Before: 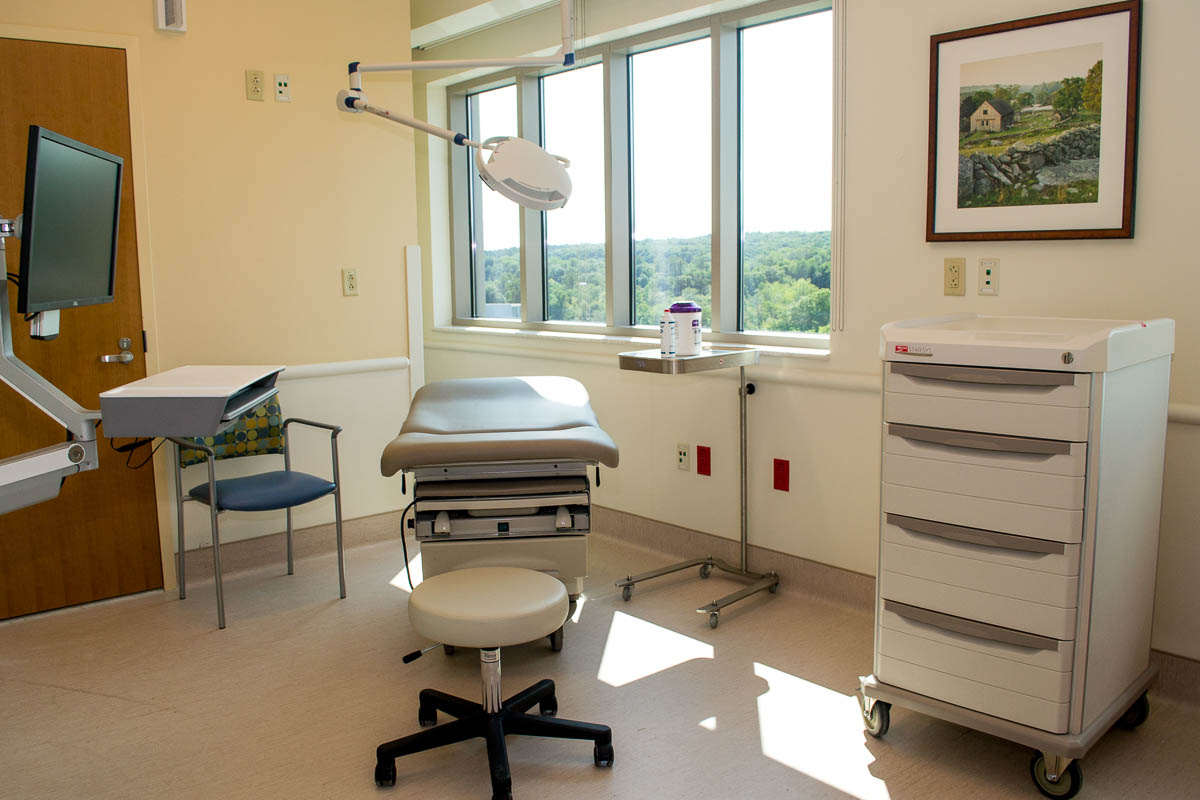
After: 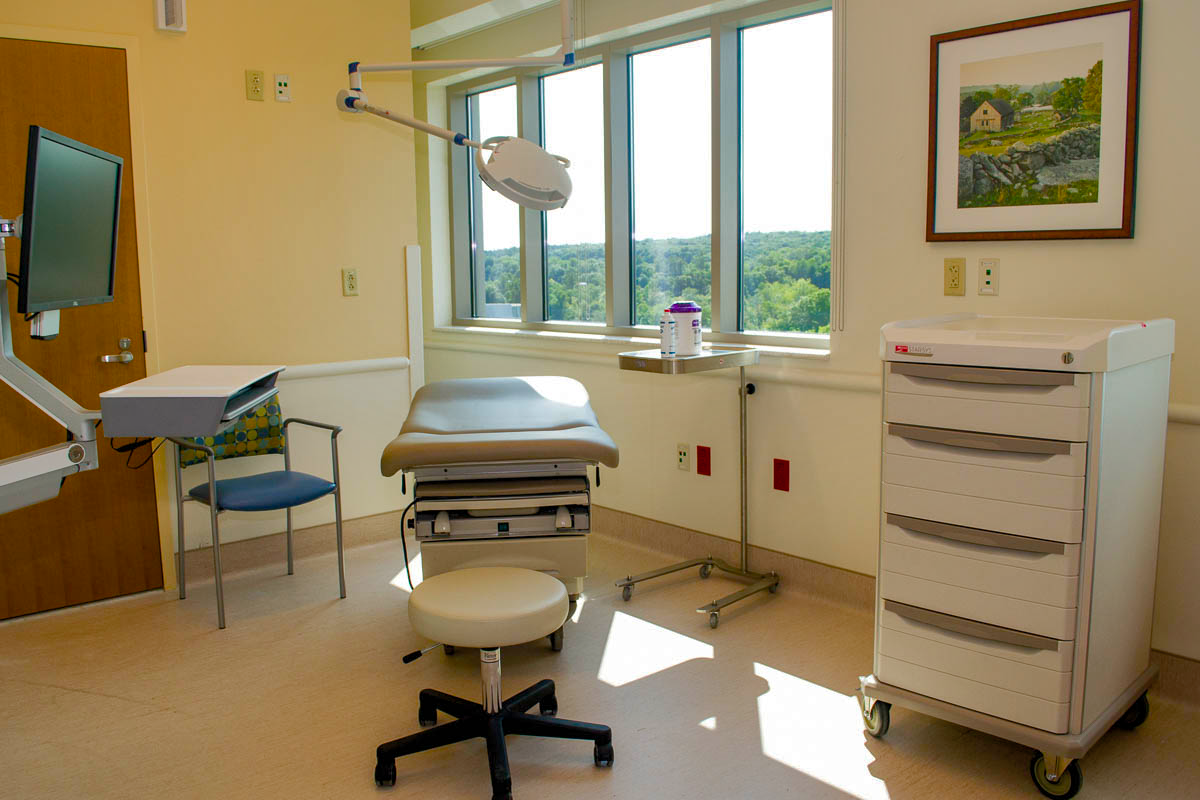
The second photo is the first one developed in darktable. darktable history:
shadows and highlights: shadows 40, highlights -60
color balance rgb: perceptual saturation grading › global saturation 20%, perceptual saturation grading › highlights 2.68%, perceptual saturation grading › shadows 50%
